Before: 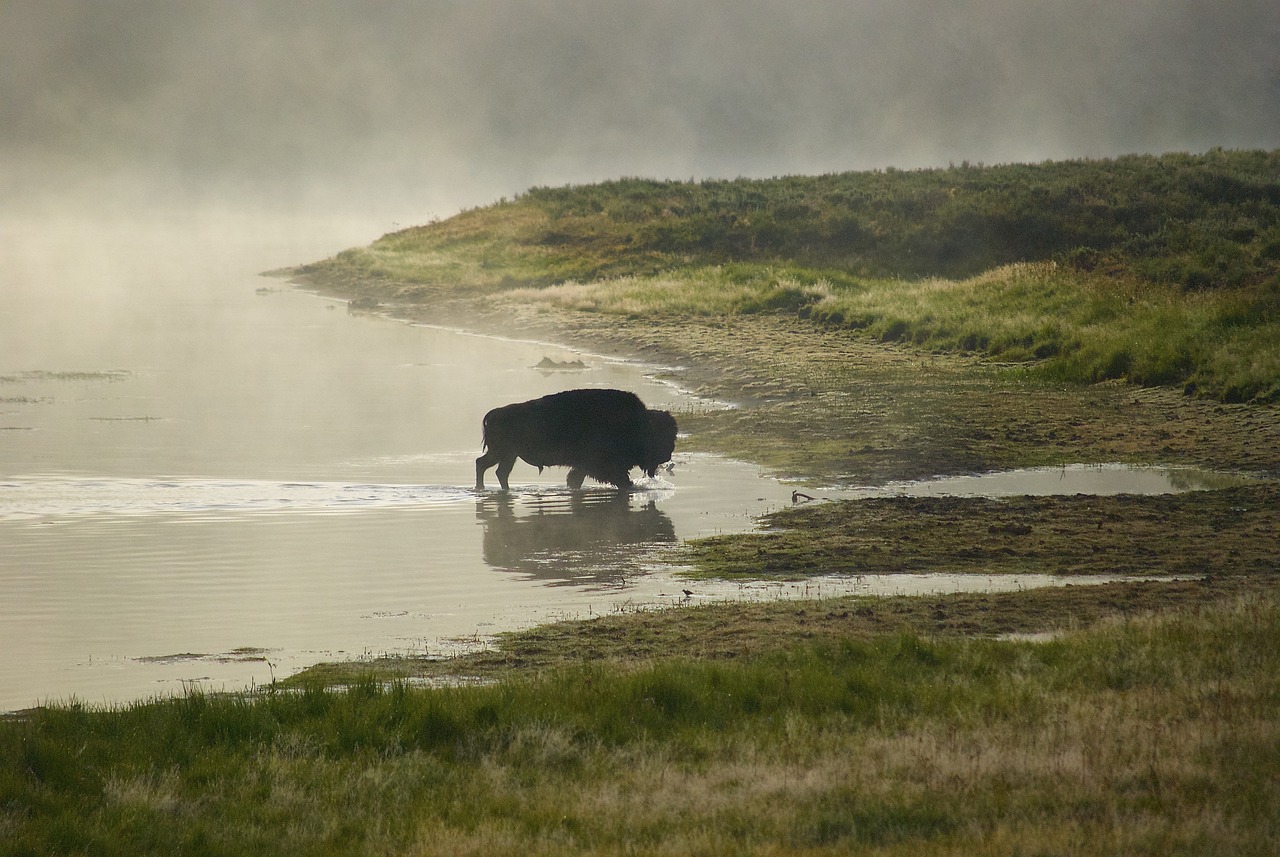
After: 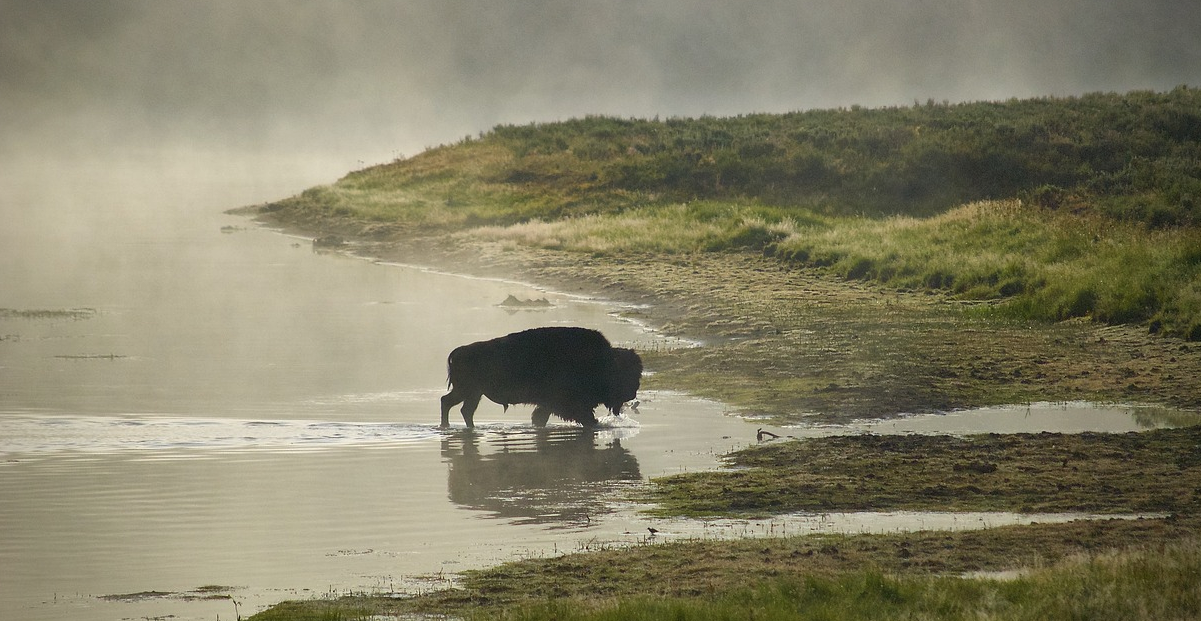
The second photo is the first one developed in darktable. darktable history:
vignetting: saturation 0, unbound false
crop: left 2.737%, top 7.287%, right 3.421%, bottom 20.179%
shadows and highlights: soften with gaussian
